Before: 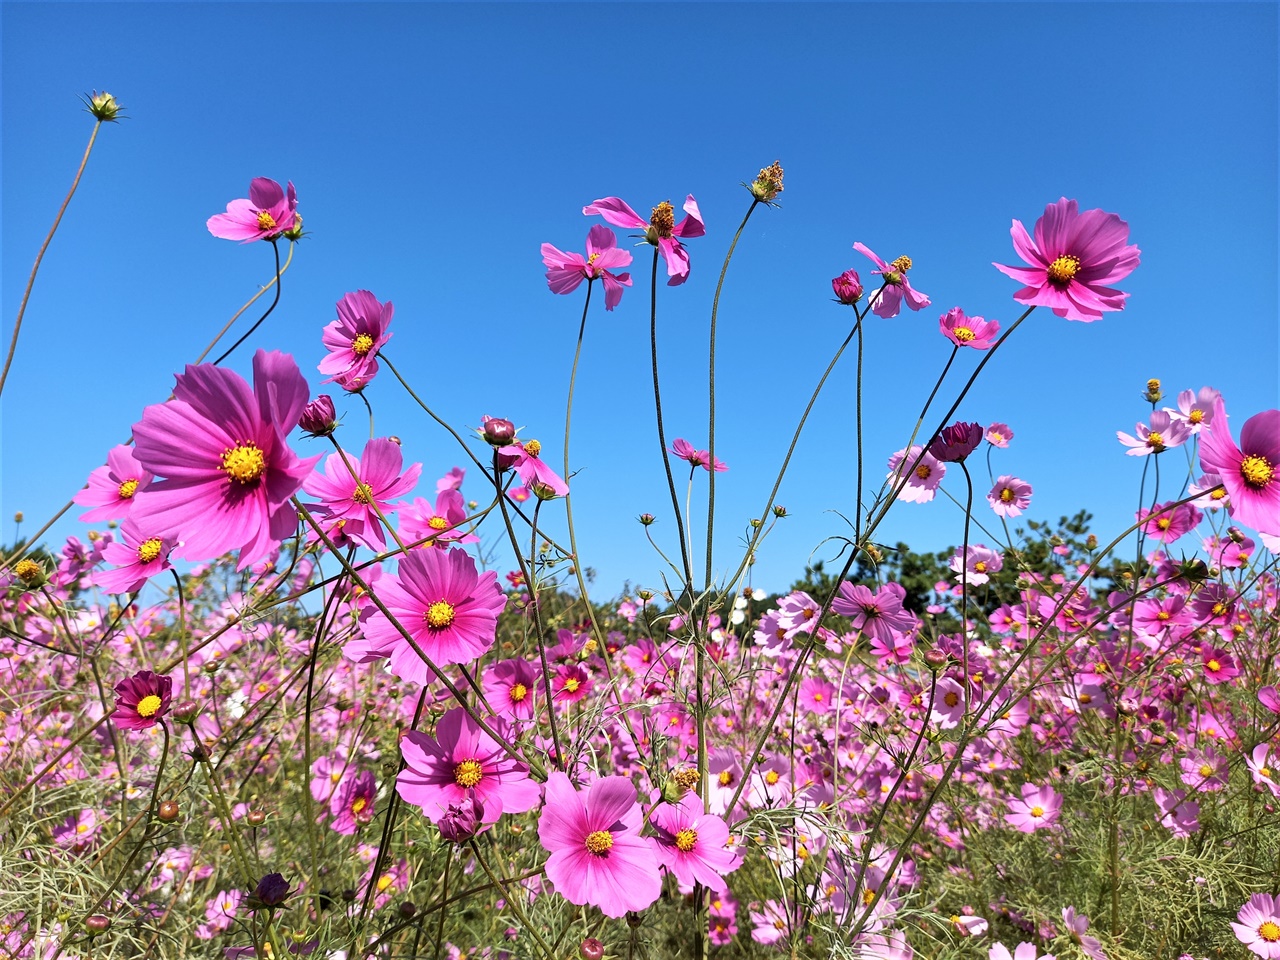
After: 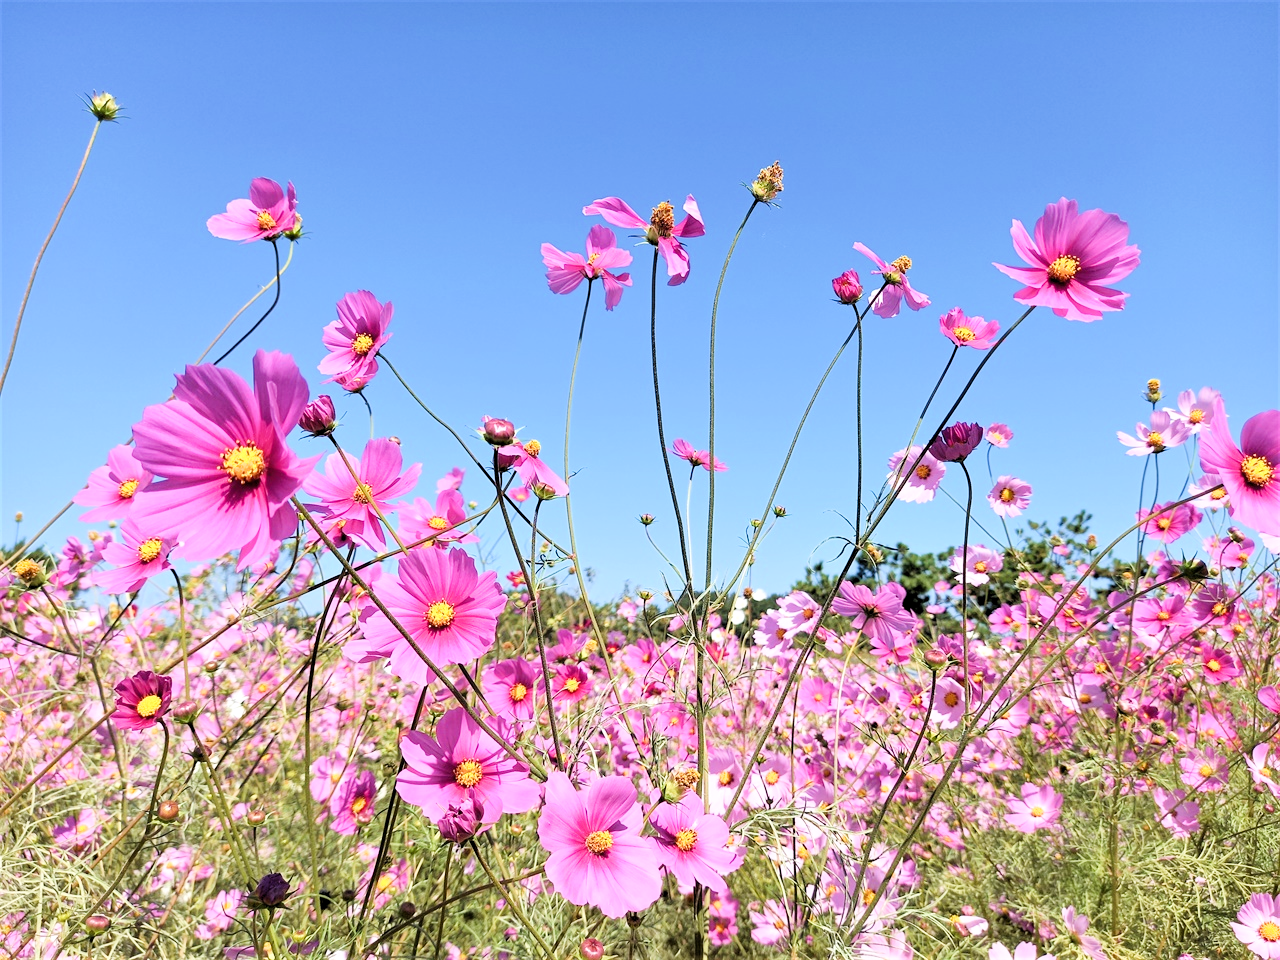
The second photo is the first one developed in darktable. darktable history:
filmic rgb: black relative exposure -7.65 EV, white relative exposure 4.56 EV, hardness 3.61
exposure: black level correction 0, exposure 1.196 EV, compensate highlight preservation false
levels: levels [0.016, 0.484, 0.953]
